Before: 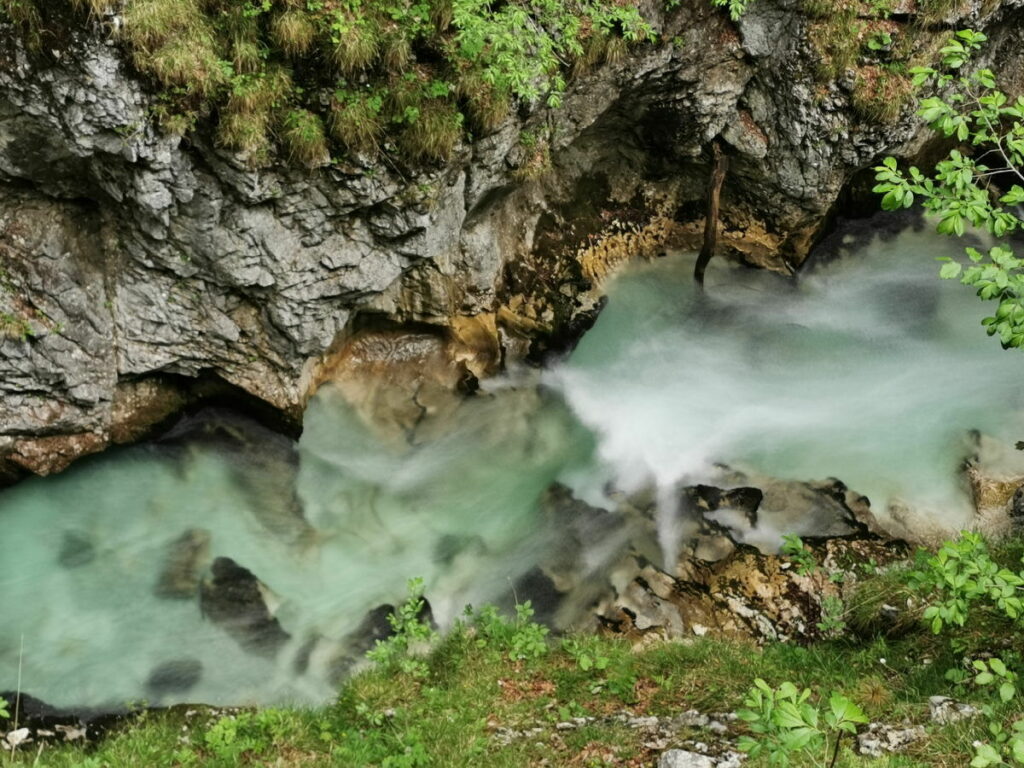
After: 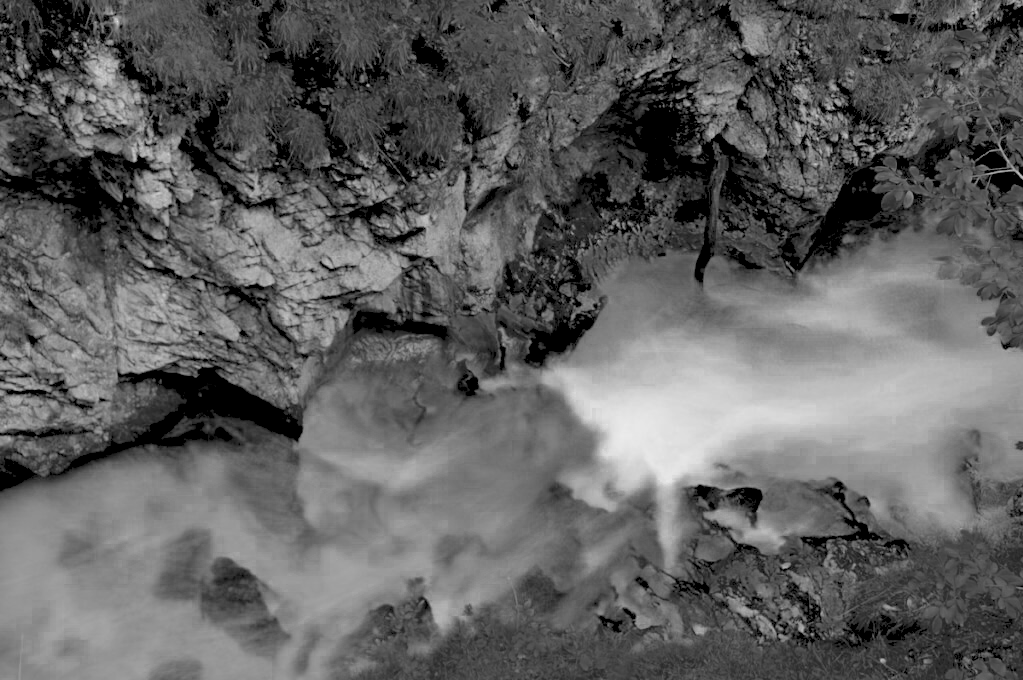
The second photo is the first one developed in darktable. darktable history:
color zones: curves: ch0 [(0.287, 0.048) (0.493, 0.484) (0.737, 0.816)]; ch1 [(0, 0) (0.143, 0) (0.286, 0) (0.429, 0) (0.571, 0) (0.714, 0) (0.857, 0)]
shadows and highlights: on, module defaults
crop and rotate: top 0%, bottom 11.388%
exposure: black level correction 0.01, exposure 0.015 EV, compensate highlight preservation false
contrast brightness saturation: brightness 0.278
